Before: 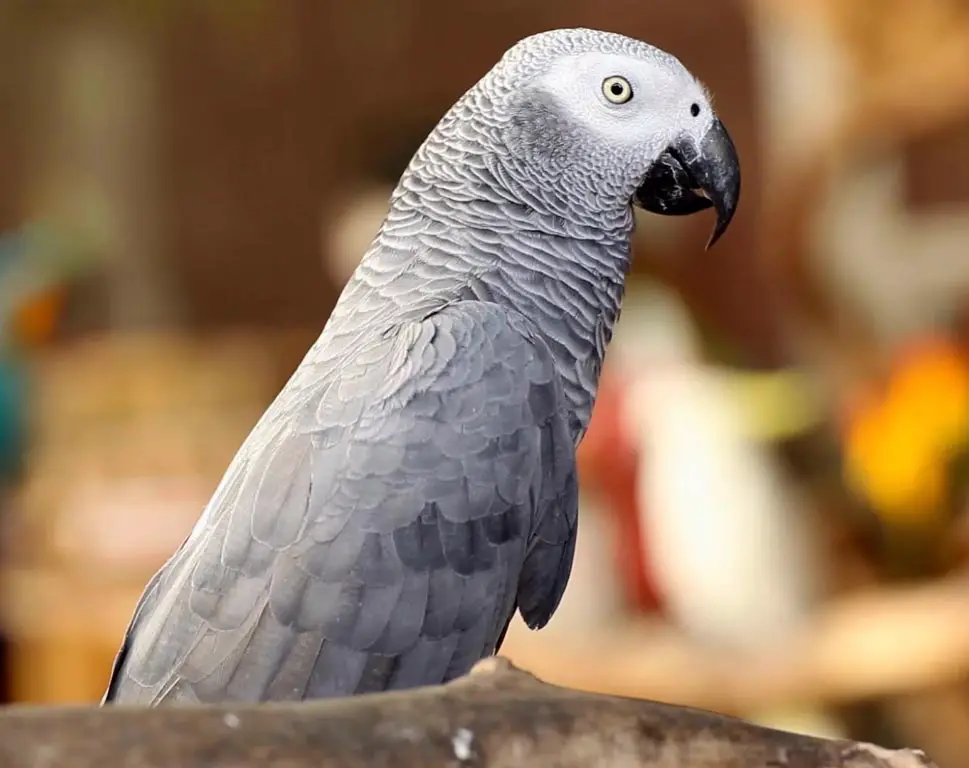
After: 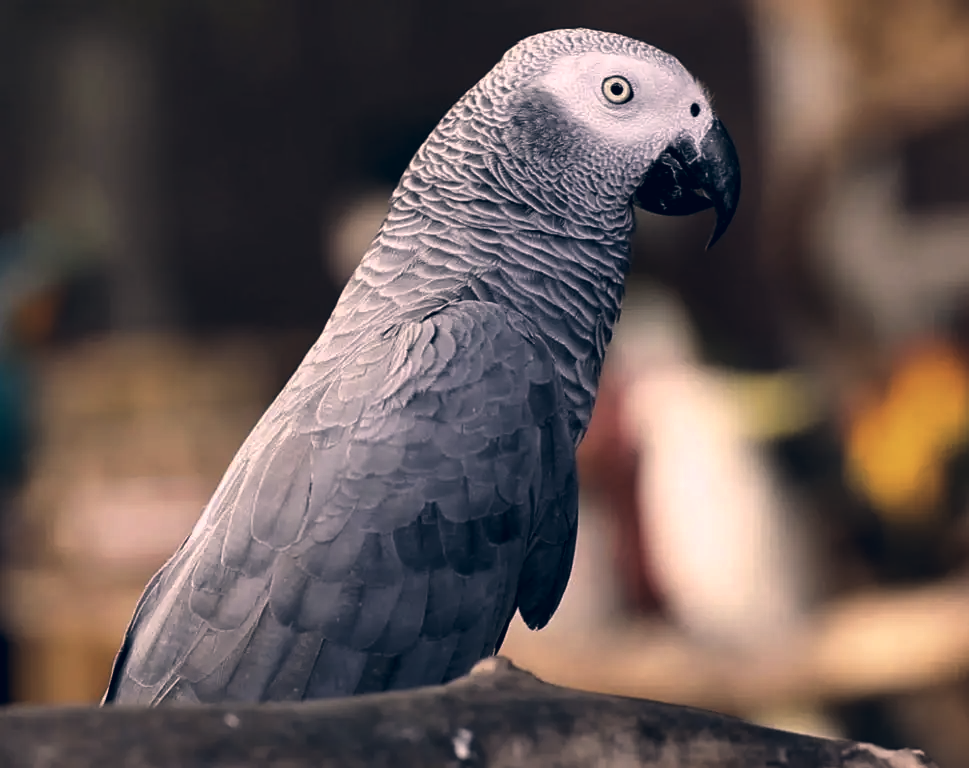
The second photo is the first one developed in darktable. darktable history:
color correction: highlights a* 14.46, highlights b* 5.85, shadows a* -5.53, shadows b* -15.24, saturation 0.85
levels: levels [0, 0.618, 1]
